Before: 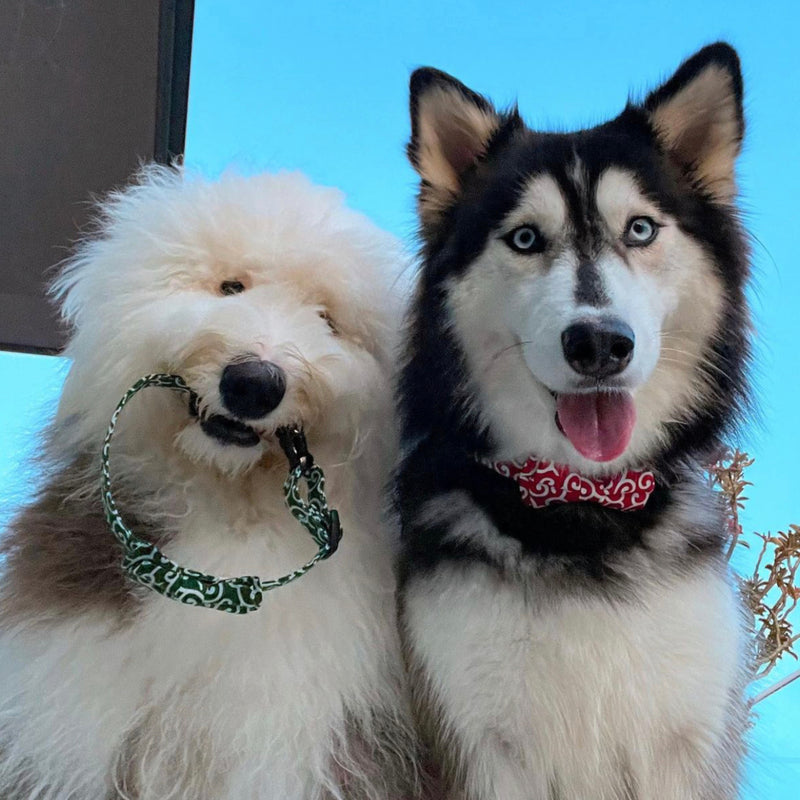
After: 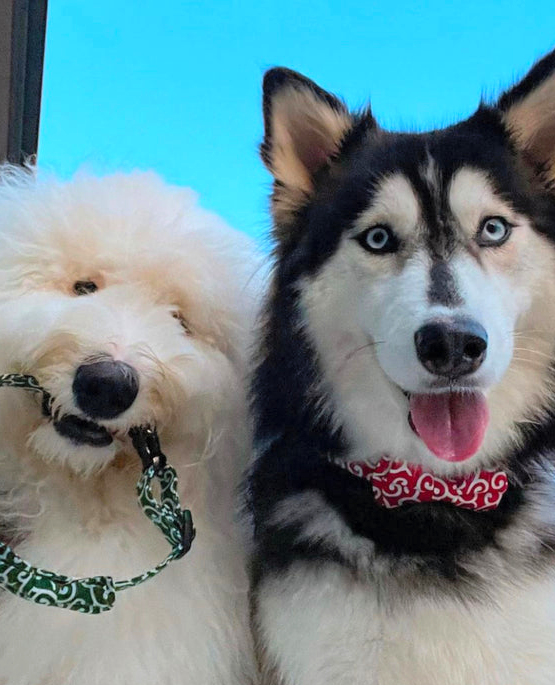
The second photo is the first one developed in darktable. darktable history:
crop: left 18.48%, right 12.109%, bottom 14.346%
contrast brightness saturation: brightness 0.089, saturation 0.192
